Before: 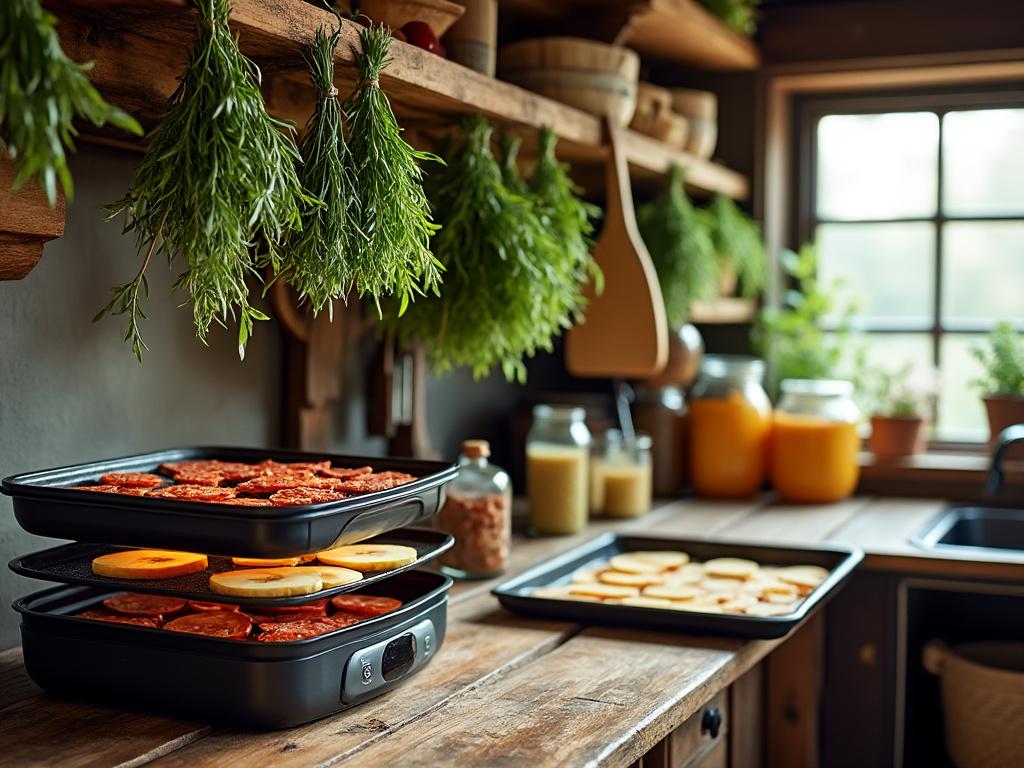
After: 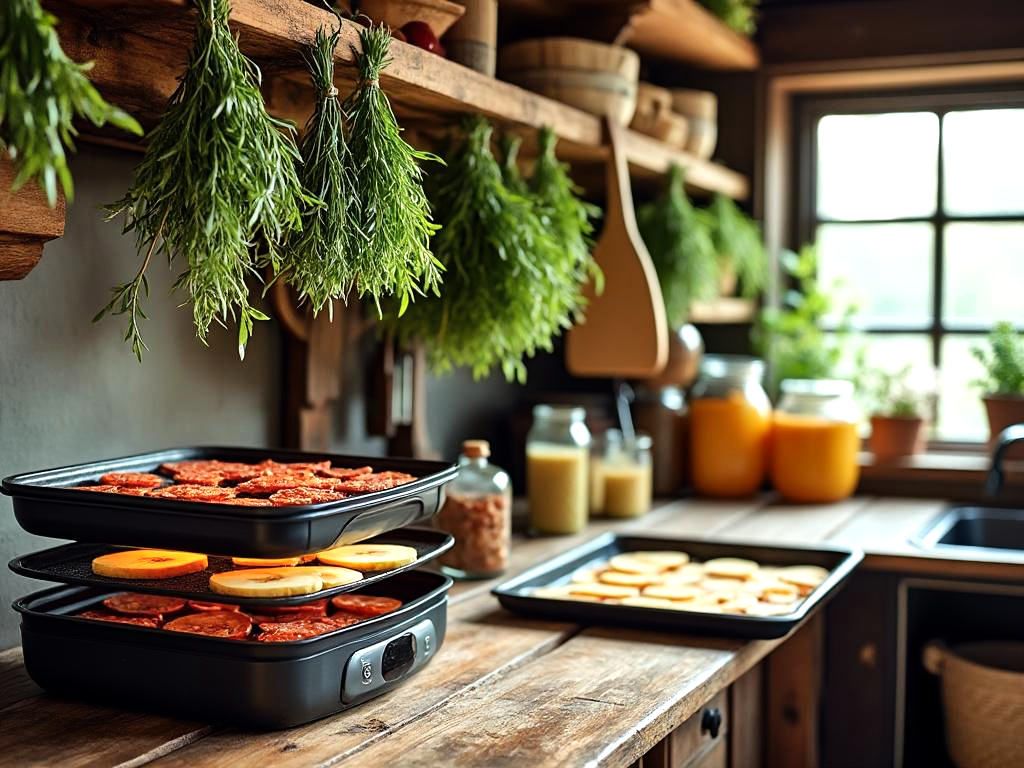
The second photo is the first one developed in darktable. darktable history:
shadows and highlights: white point adjustment 0.102, highlights -69.27, soften with gaussian
tone equalizer: -8 EV -0.403 EV, -7 EV -0.36 EV, -6 EV -0.37 EV, -5 EV -0.202 EV, -3 EV 0.243 EV, -2 EV 0.31 EV, -1 EV 0.367 EV, +0 EV 0.392 EV
